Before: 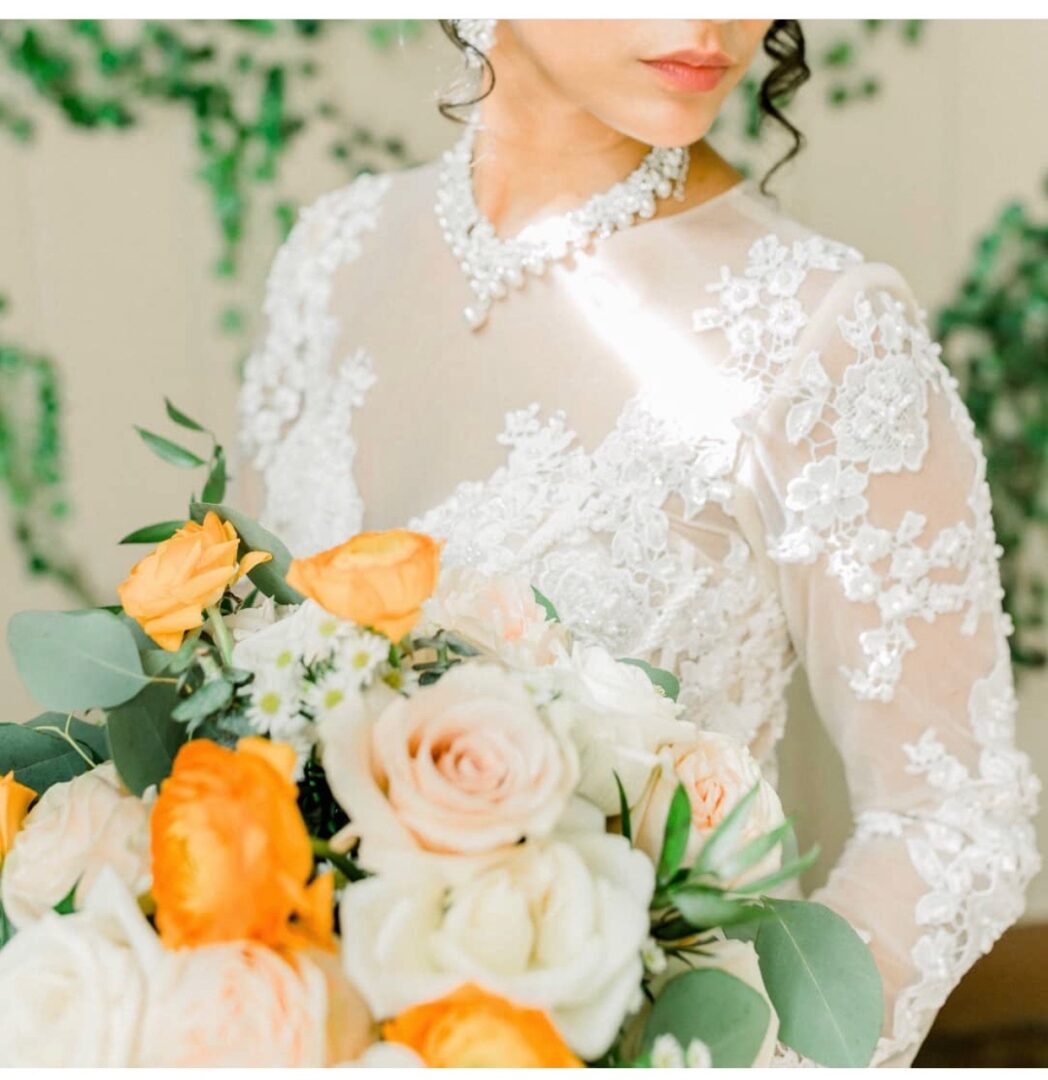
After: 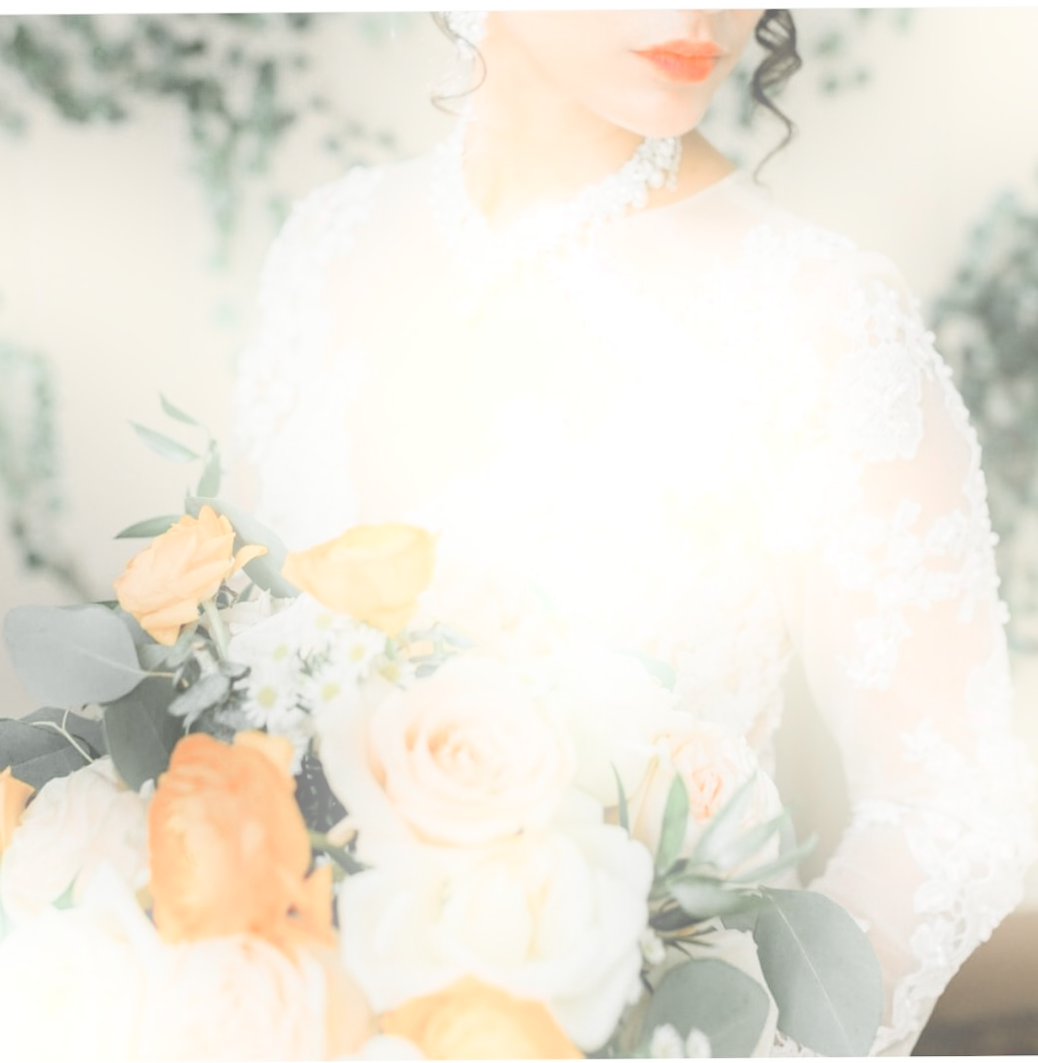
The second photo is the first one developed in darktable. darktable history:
color zones: curves: ch1 [(0, 0.831) (0.08, 0.771) (0.157, 0.268) (0.241, 0.207) (0.562, -0.005) (0.714, -0.013) (0.876, 0.01) (1, 0.831)]
rotate and perspective: rotation -0.45°, automatic cropping original format, crop left 0.008, crop right 0.992, crop top 0.012, crop bottom 0.988
bloom: on, module defaults
